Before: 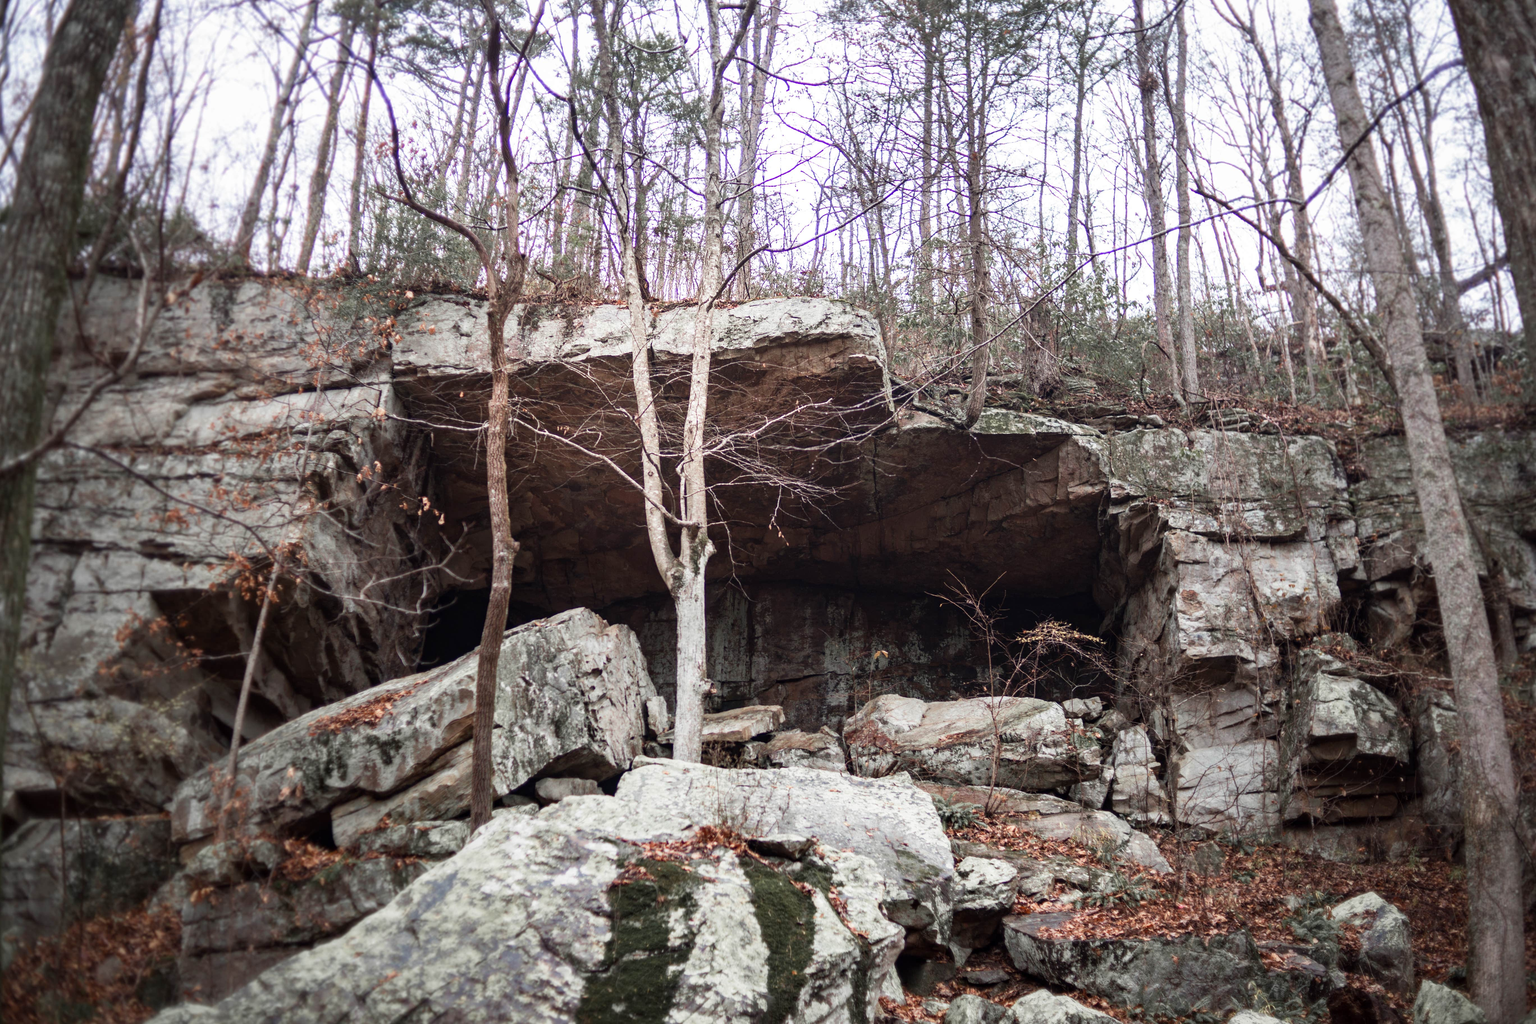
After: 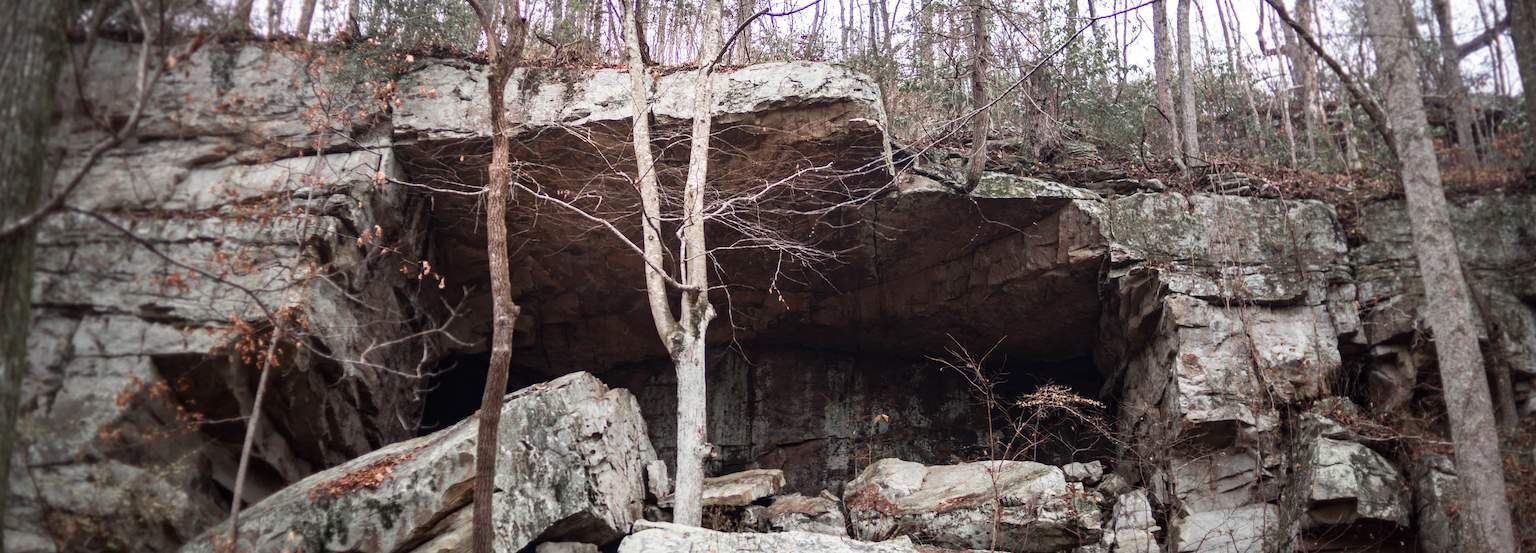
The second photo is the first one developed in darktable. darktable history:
crop and rotate: top 23.098%, bottom 22.817%
